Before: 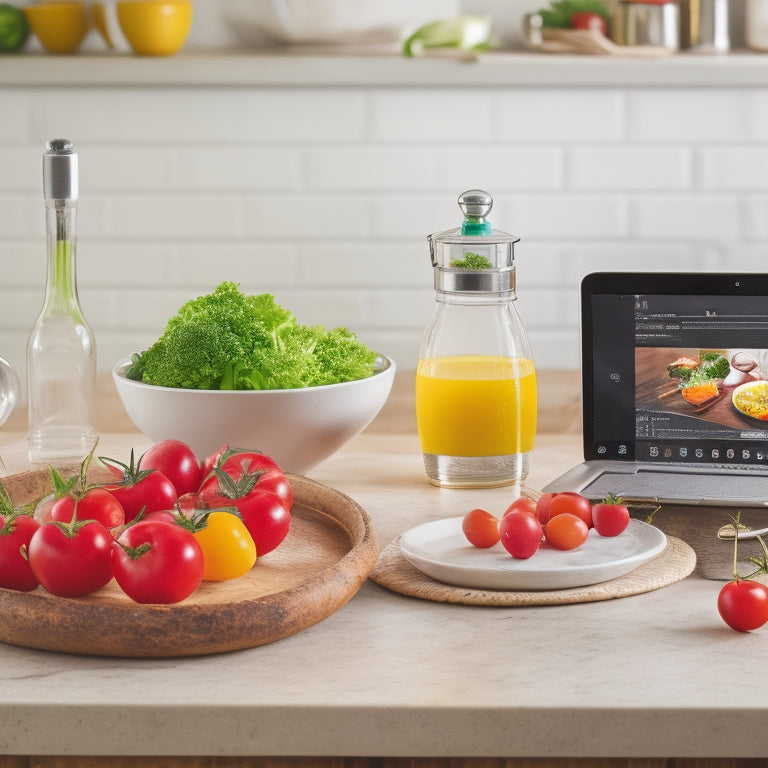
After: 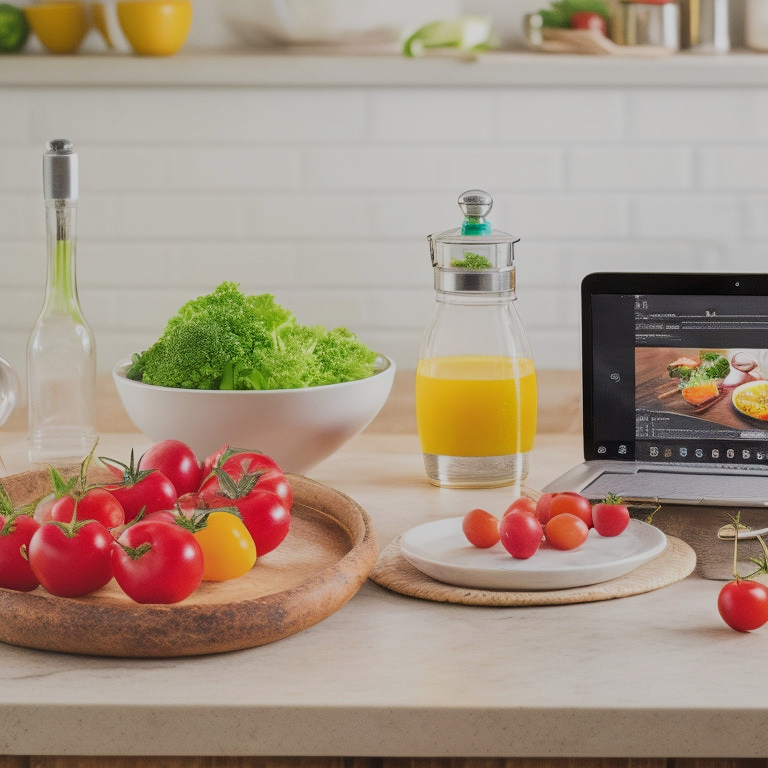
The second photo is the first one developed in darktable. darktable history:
filmic rgb: black relative exposure -7.65 EV, white relative exposure 4.56 EV, hardness 3.61
white balance: red 1, blue 1
velvia: strength 15%
